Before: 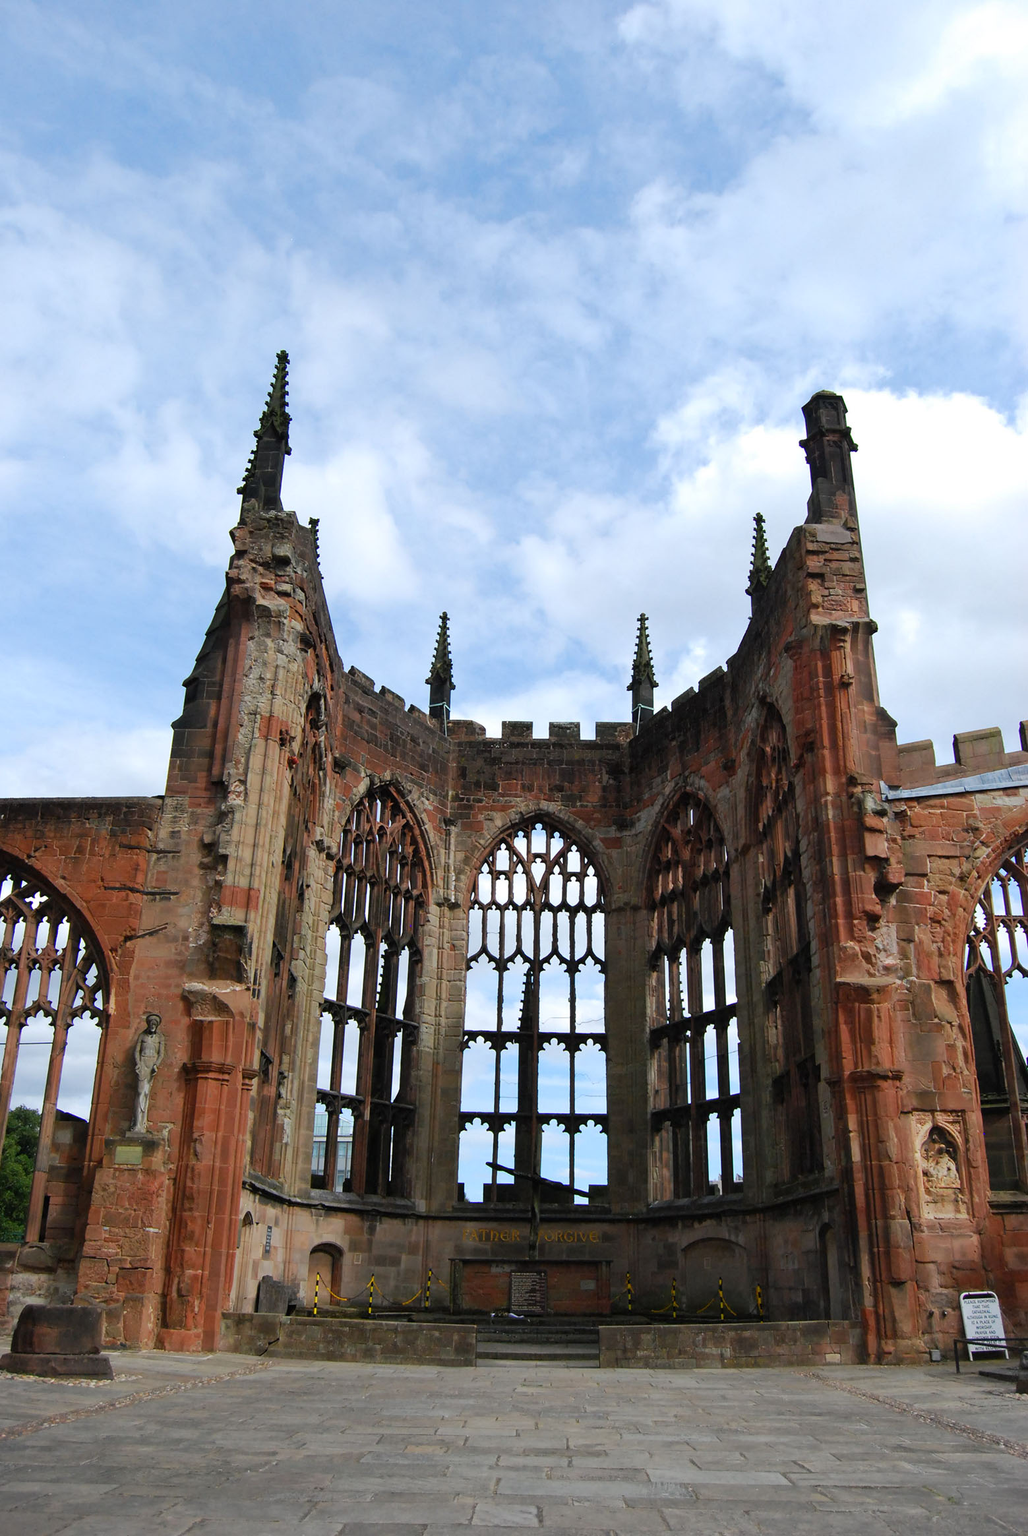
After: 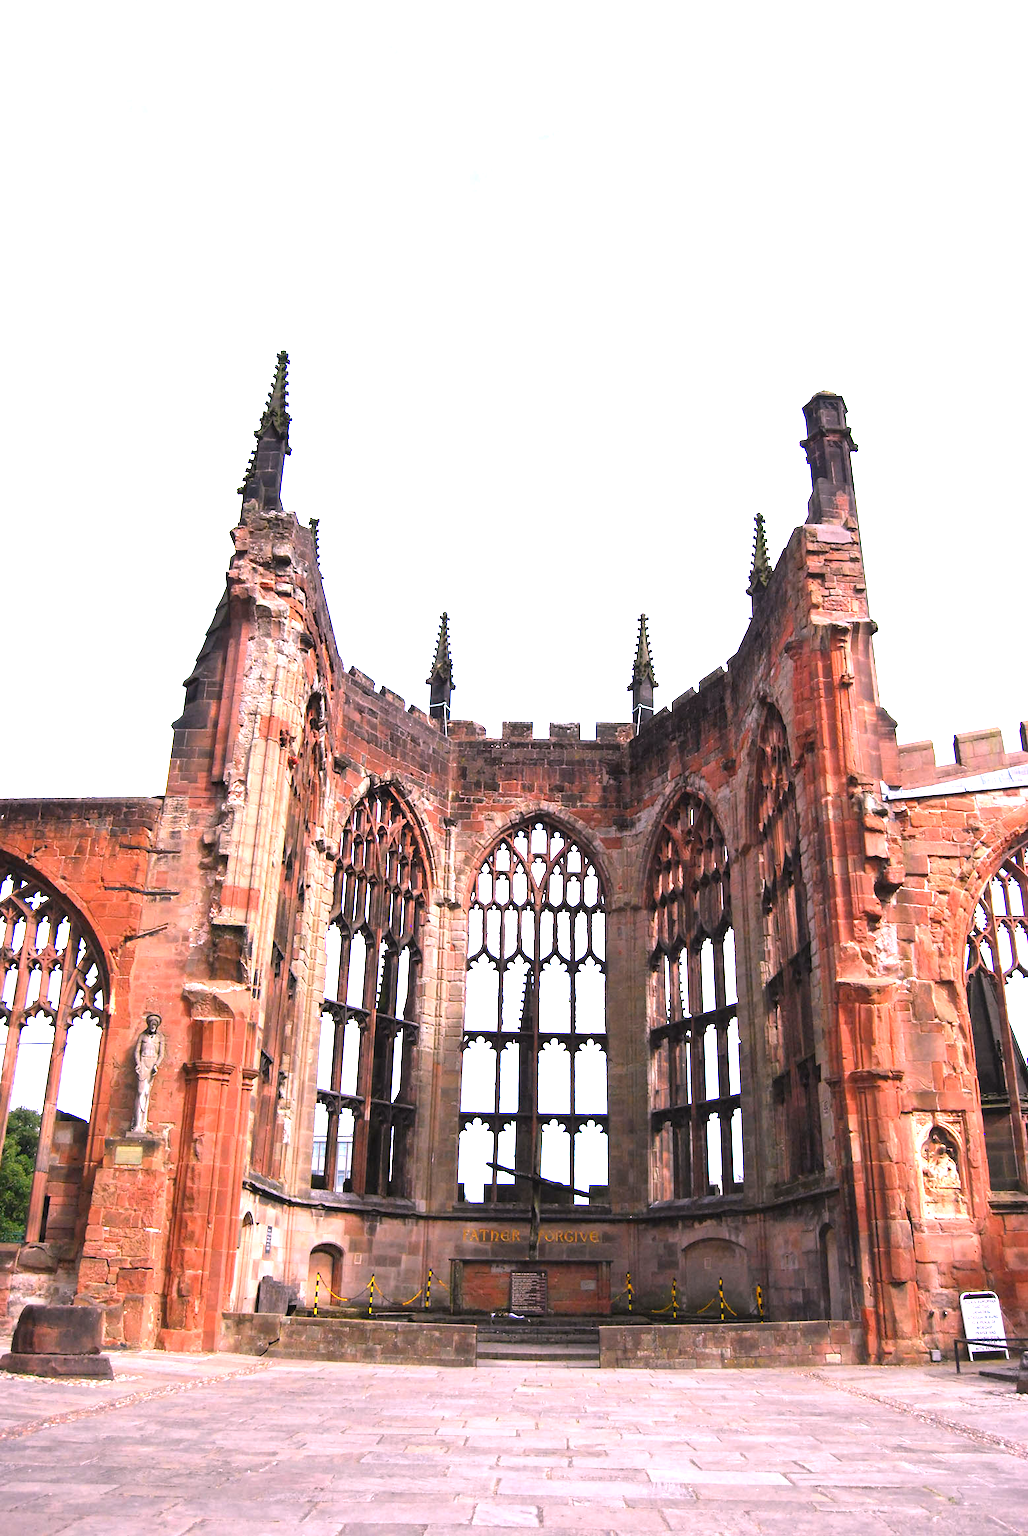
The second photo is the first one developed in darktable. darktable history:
exposure: black level correction 0, exposure 1.6 EV, compensate exposure bias true, compensate highlight preservation false
white balance: red 1.188, blue 1.11
